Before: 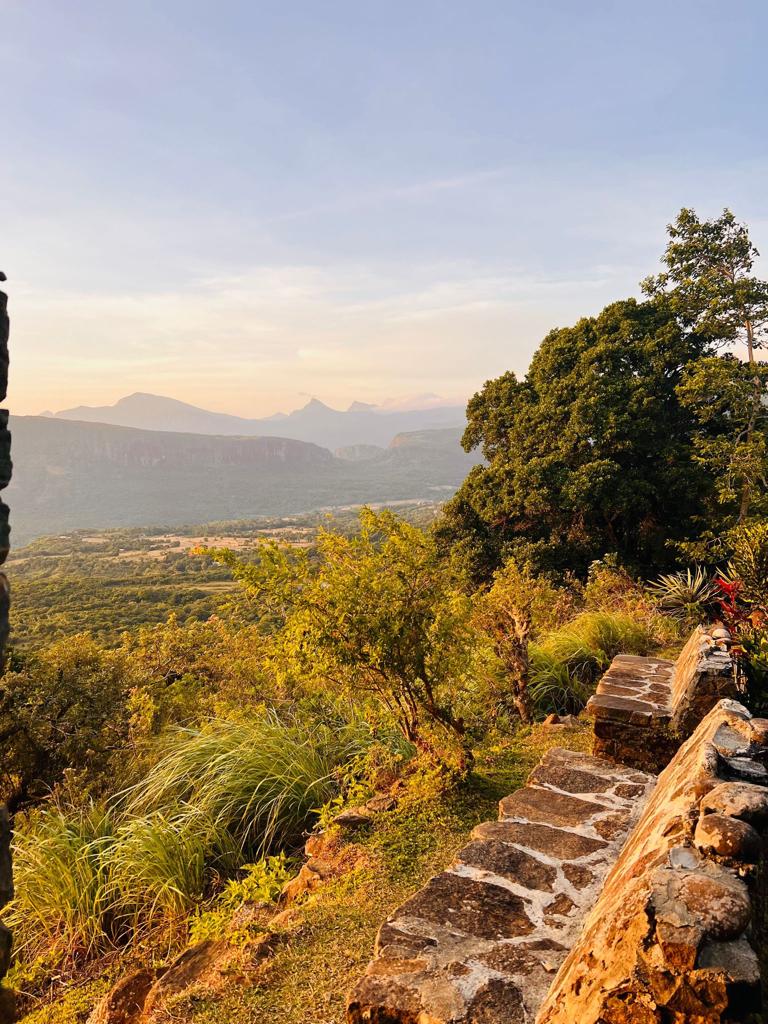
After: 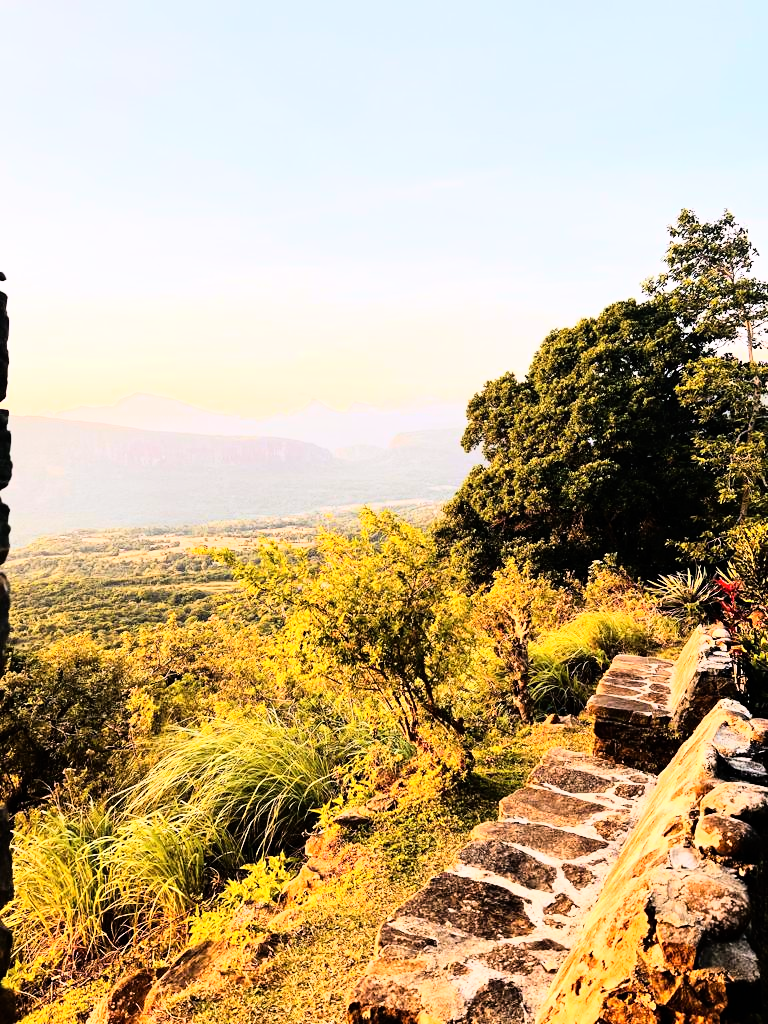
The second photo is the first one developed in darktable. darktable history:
rgb curve: curves: ch0 [(0, 0) (0.21, 0.15) (0.24, 0.21) (0.5, 0.75) (0.75, 0.96) (0.89, 0.99) (1, 1)]; ch1 [(0, 0.02) (0.21, 0.13) (0.25, 0.2) (0.5, 0.67) (0.75, 0.9) (0.89, 0.97) (1, 1)]; ch2 [(0, 0.02) (0.21, 0.13) (0.25, 0.2) (0.5, 0.67) (0.75, 0.9) (0.89, 0.97) (1, 1)], compensate middle gray true
tone equalizer: on, module defaults
white balance: red 1.004, blue 1.024
